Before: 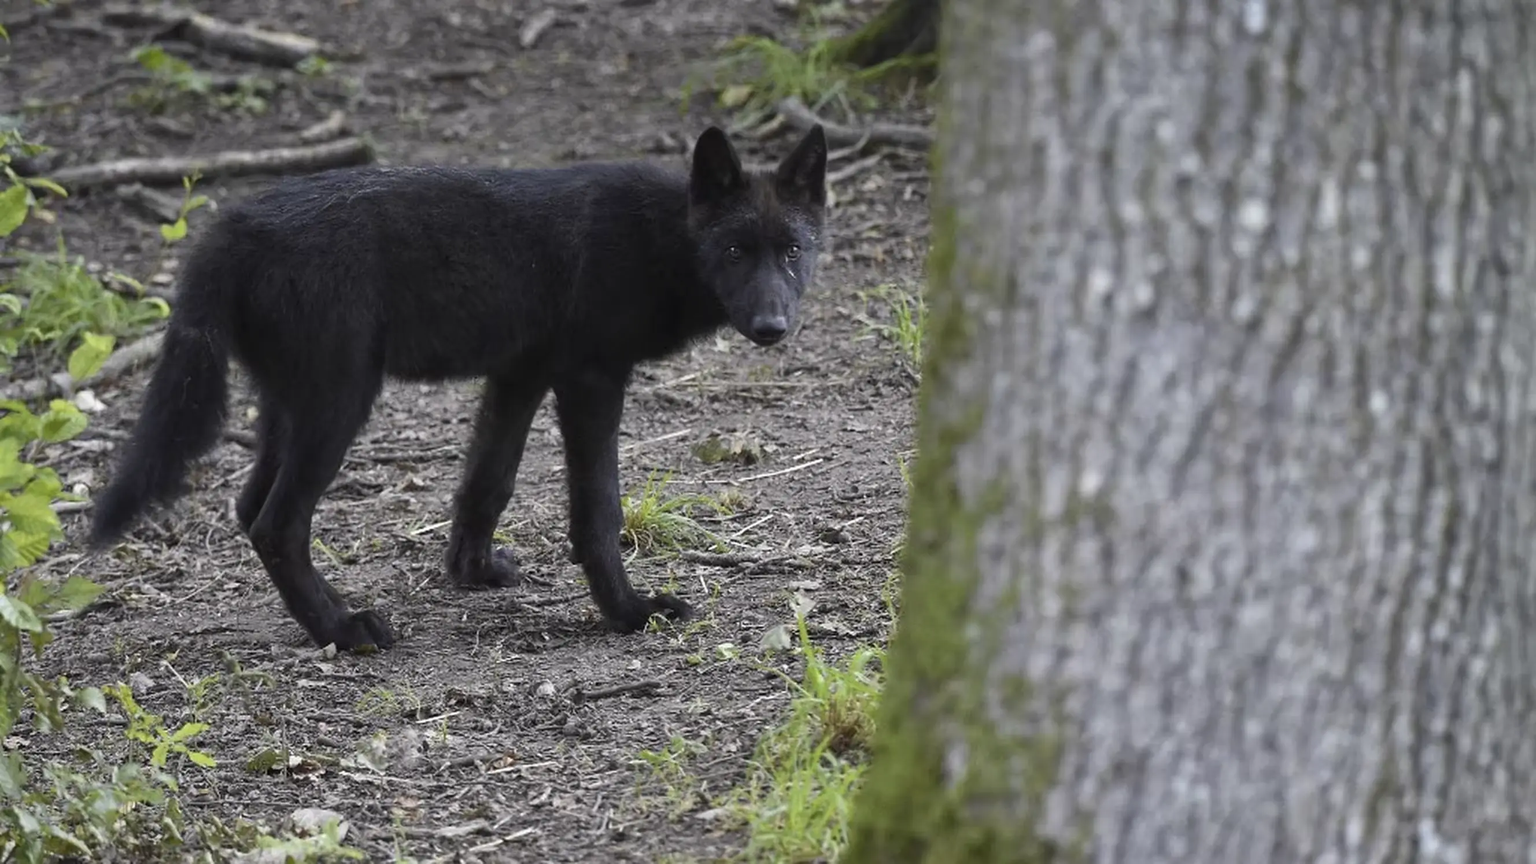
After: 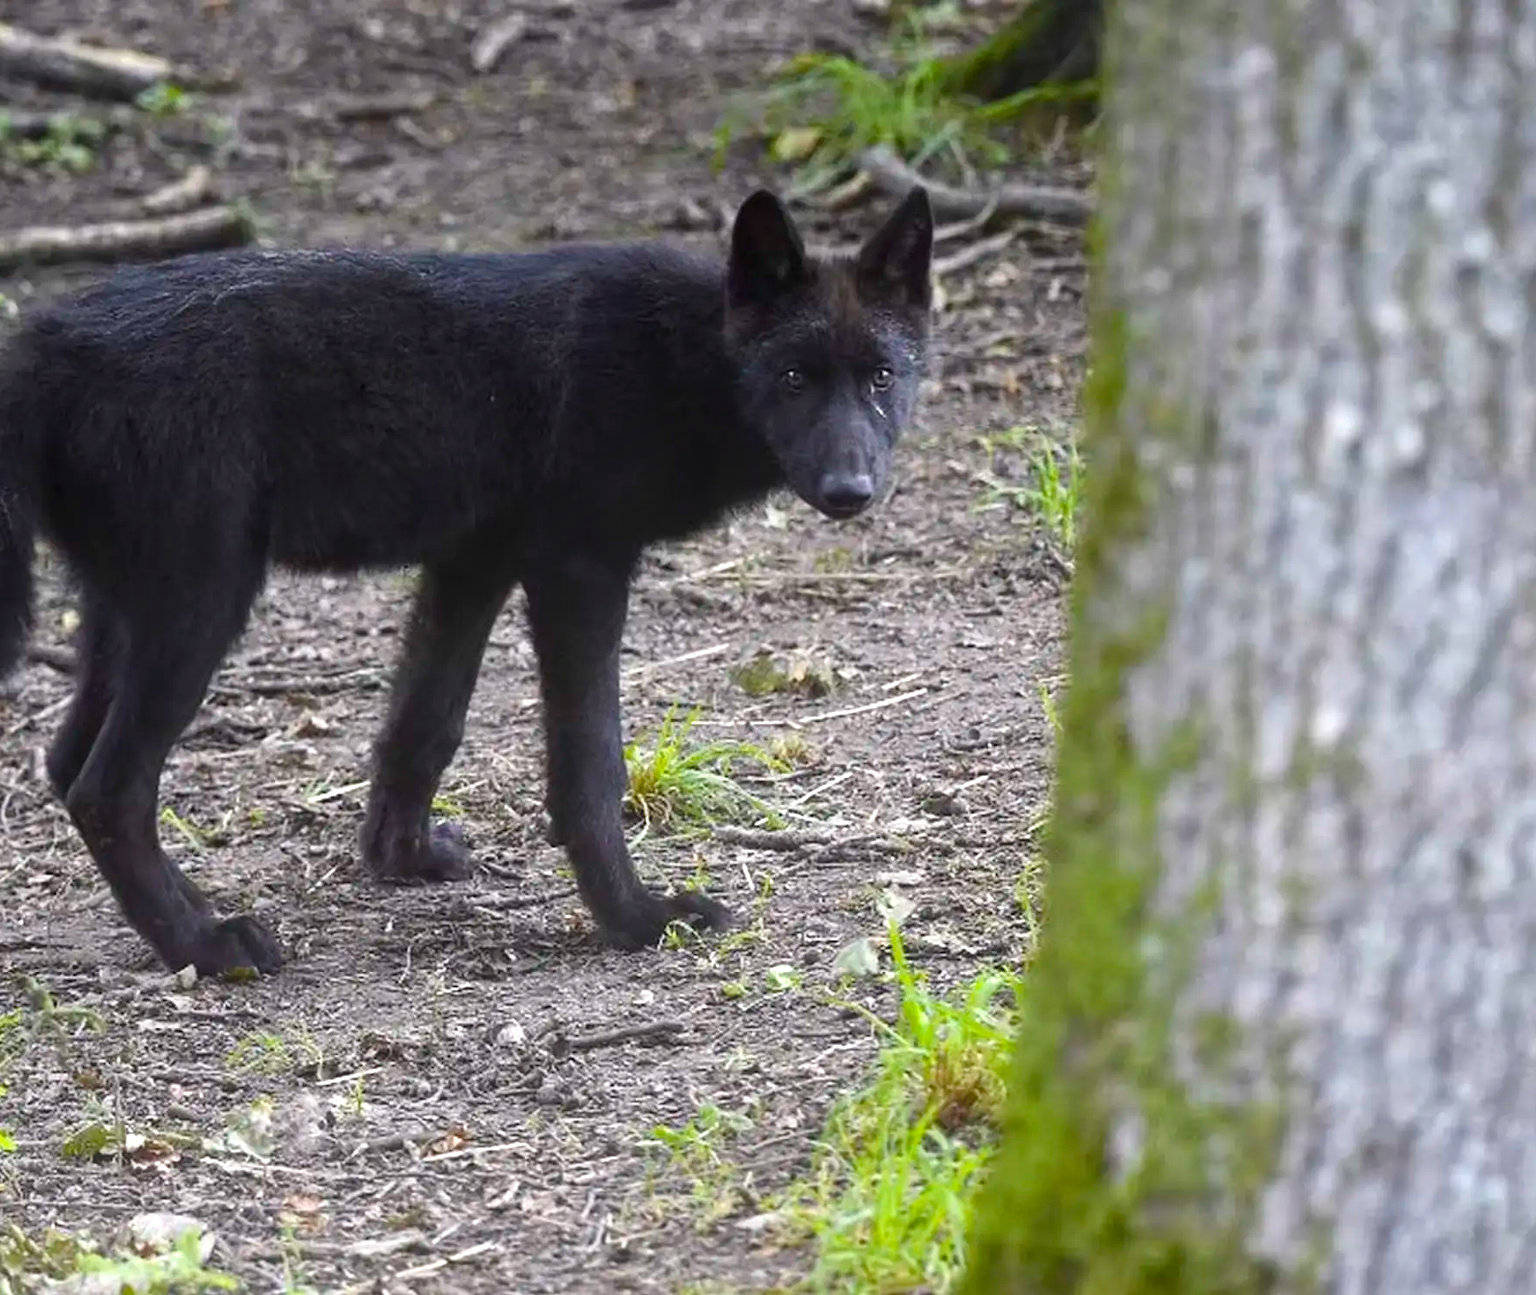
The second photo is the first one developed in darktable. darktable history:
bloom: size 40%
contrast equalizer: octaves 7, y [[0.5, 0.502, 0.506, 0.511, 0.52, 0.537], [0.5 ×6], [0.505, 0.509, 0.518, 0.534, 0.553, 0.561], [0 ×6], [0 ×6]]
contrast brightness saturation: contrast 0.03, brightness -0.04
color balance rgb: perceptual saturation grading › global saturation 30%, global vibrance 20%
exposure: exposure 0.485 EV, compensate highlight preservation false
crop and rotate: left 13.409%, right 19.924%
